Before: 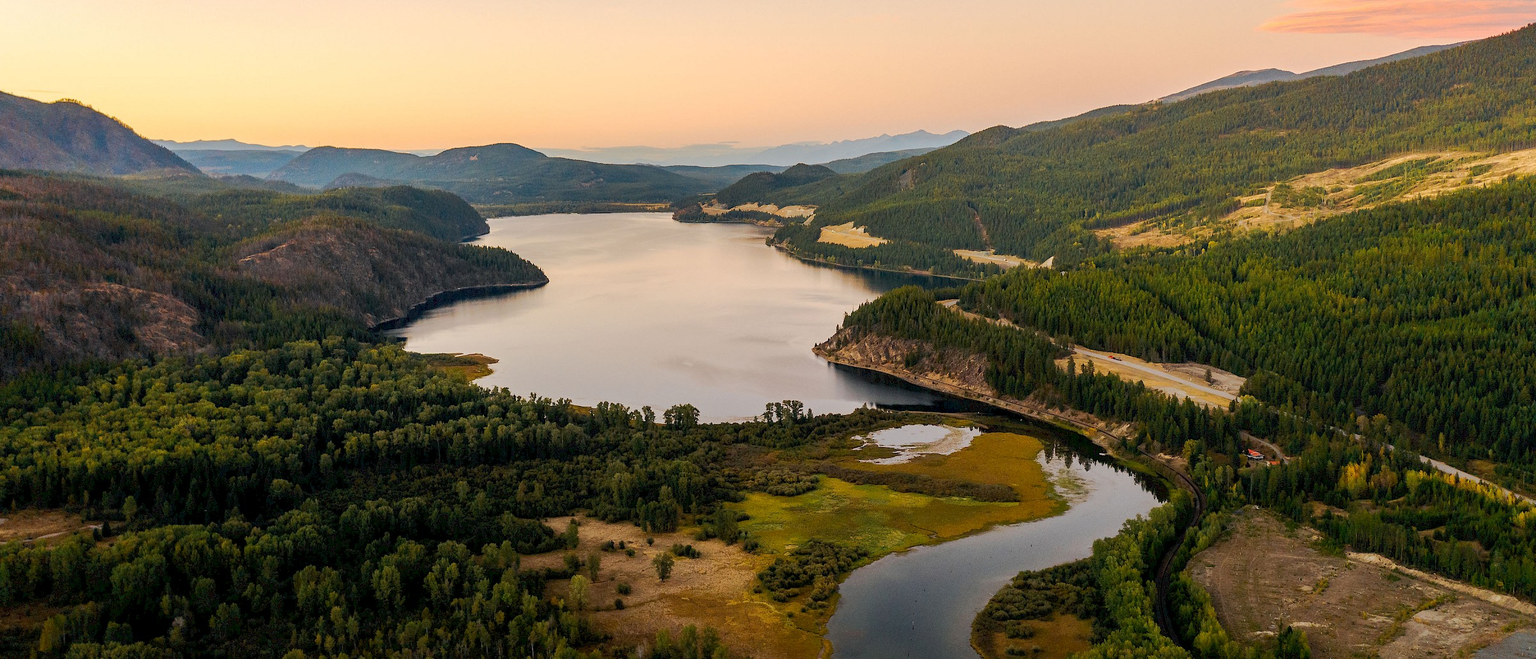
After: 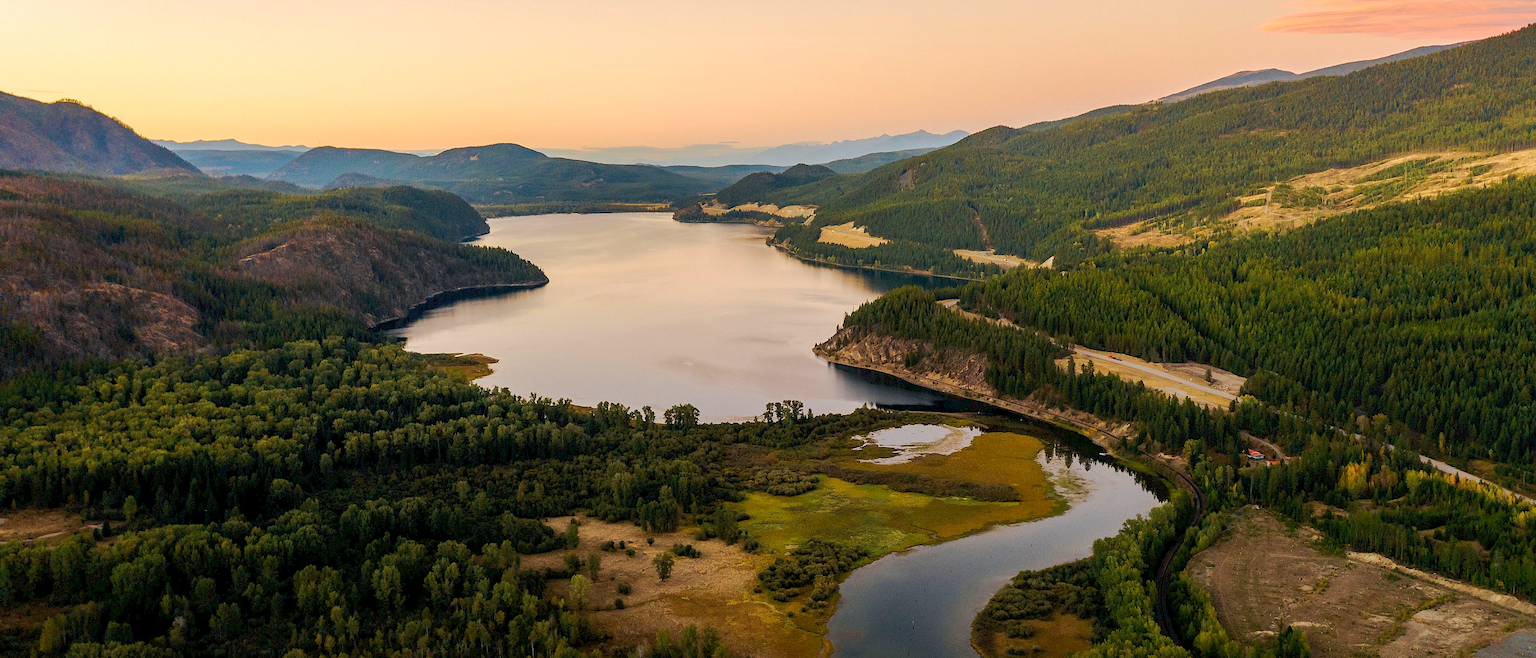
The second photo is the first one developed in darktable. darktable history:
velvia: strength 26.57%
